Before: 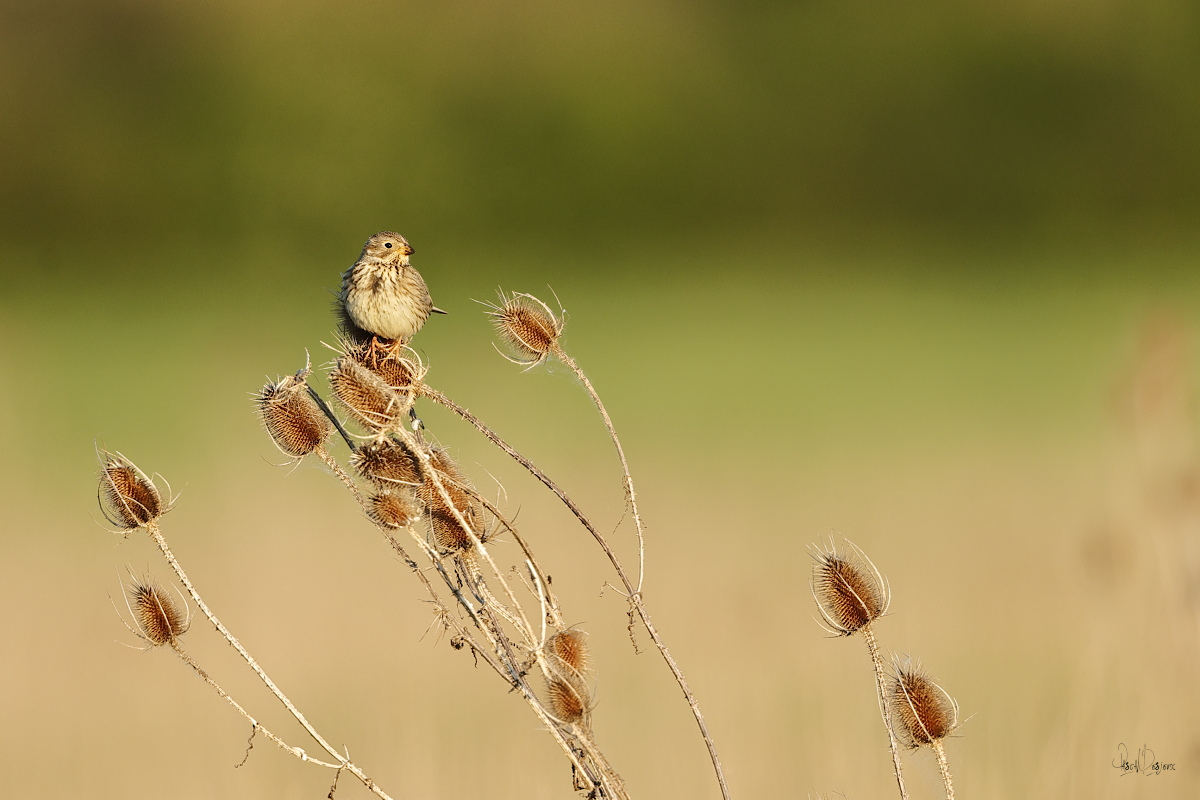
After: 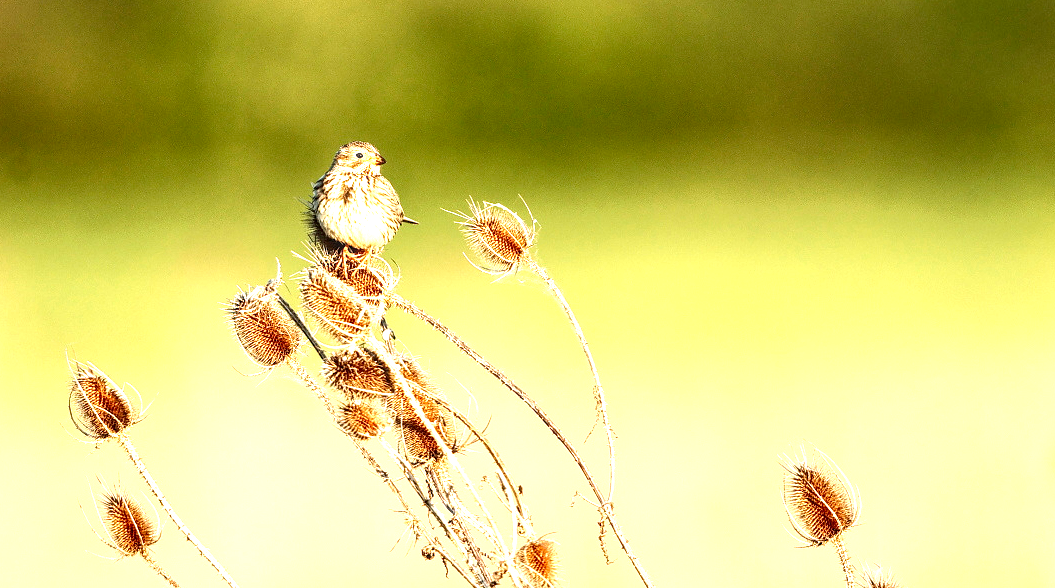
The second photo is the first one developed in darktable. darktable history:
crop and rotate: left 2.425%, top 11.305%, right 9.6%, bottom 15.08%
contrast brightness saturation: contrast 0.07
local contrast: highlights 19%, detail 186%
exposure: black level correction 0, exposure 1.379 EV, compensate exposure bias true, compensate highlight preservation false
white balance: red 1, blue 1
